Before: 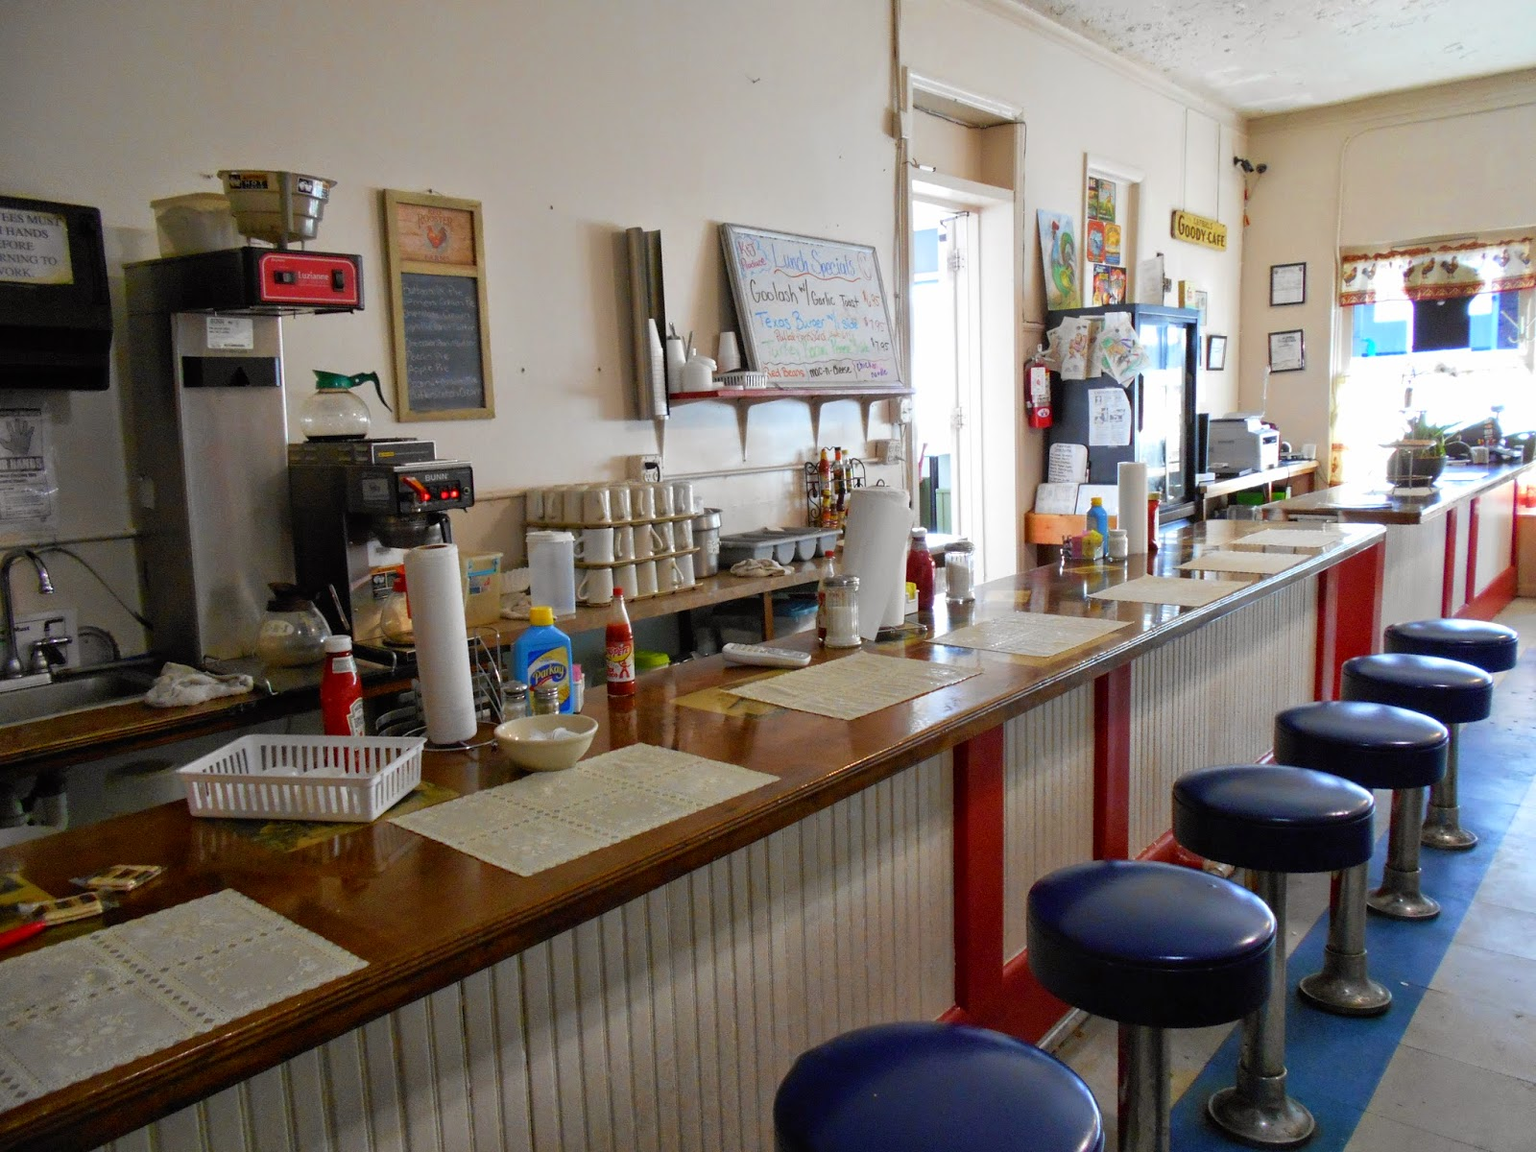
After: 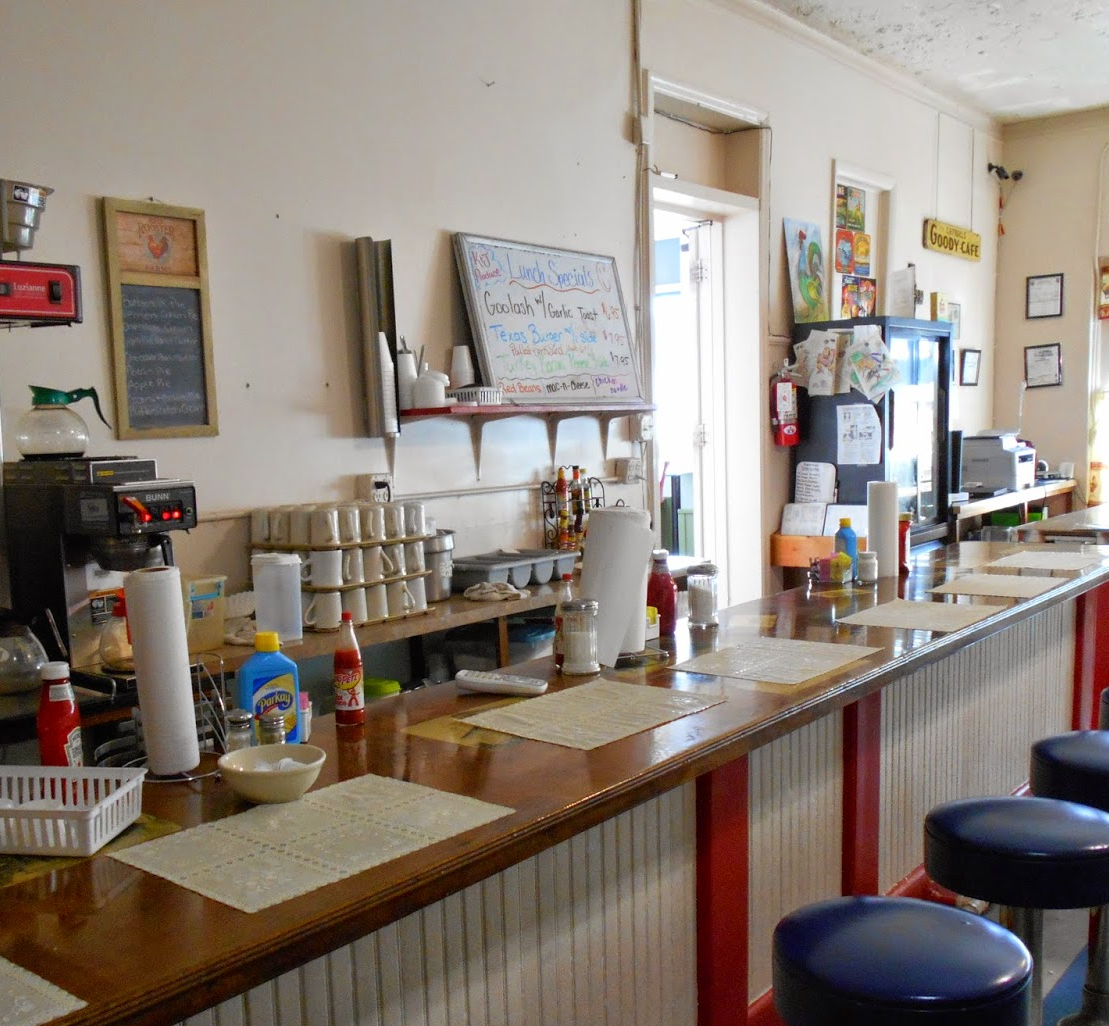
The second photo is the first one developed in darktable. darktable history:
crop: left 18.566%, right 12.115%, bottom 14.426%
